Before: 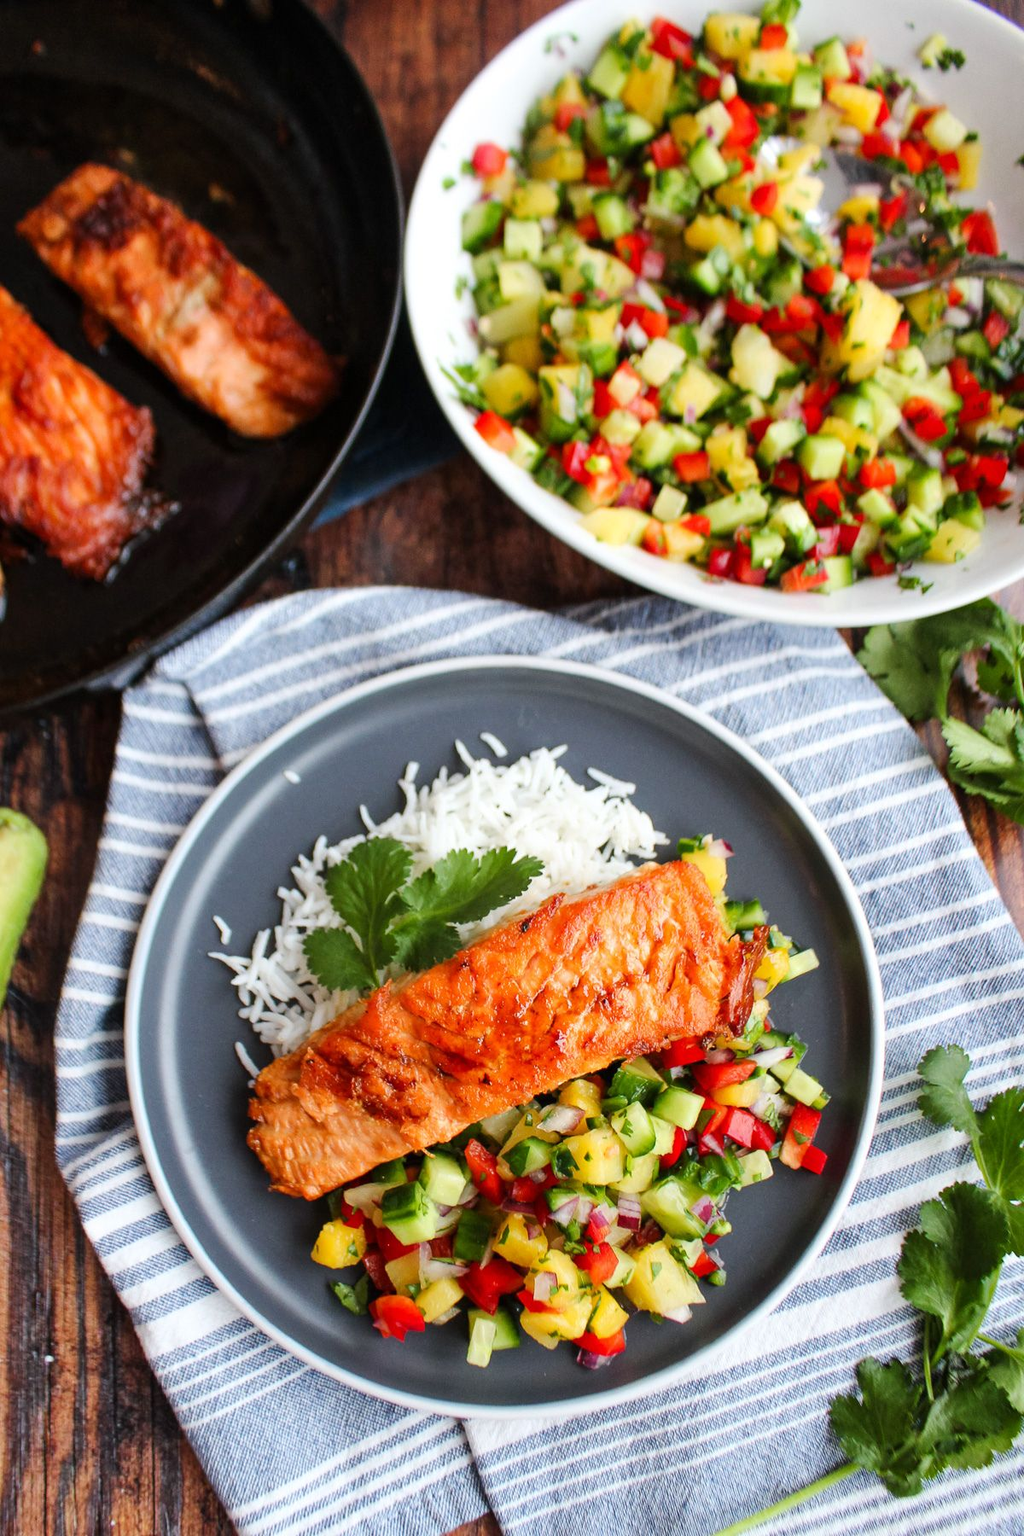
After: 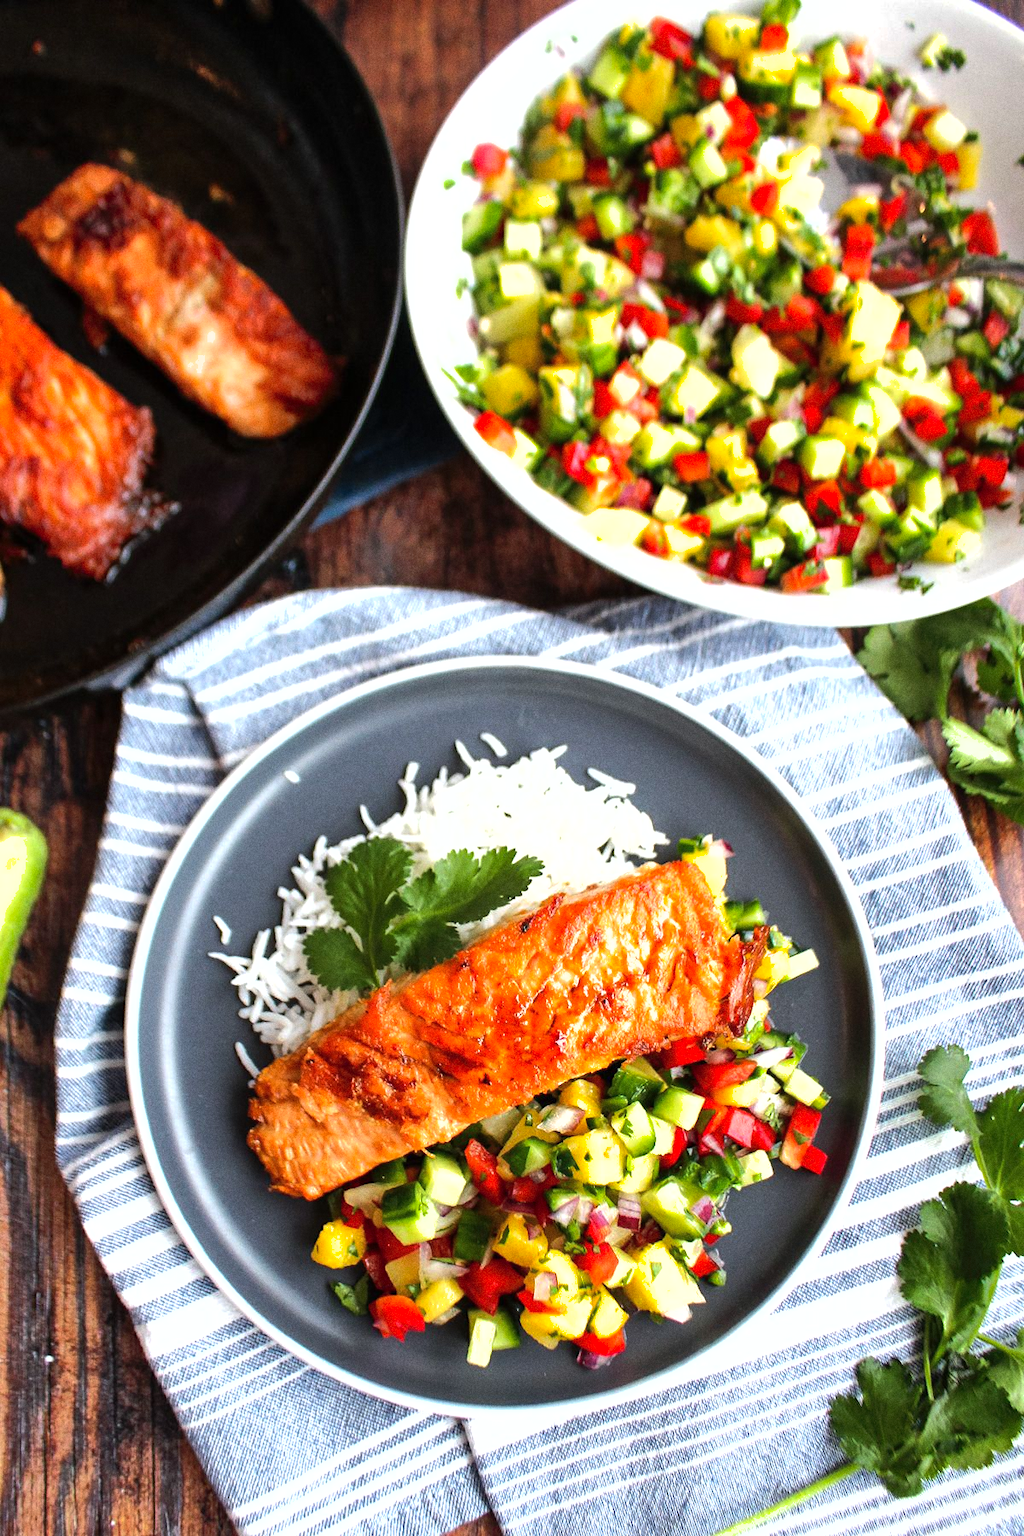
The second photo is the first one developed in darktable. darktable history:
shadows and highlights: on, module defaults
tone equalizer: -8 EV -0.75 EV, -7 EV -0.7 EV, -6 EV -0.6 EV, -5 EV -0.4 EV, -3 EV 0.4 EV, -2 EV 0.6 EV, -1 EV 0.7 EV, +0 EV 0.75 EV, edges refinement/feathering 500, mask exposure compensation -1.57 EV, preserve details no
grain: coarseness 0.09 ISO
